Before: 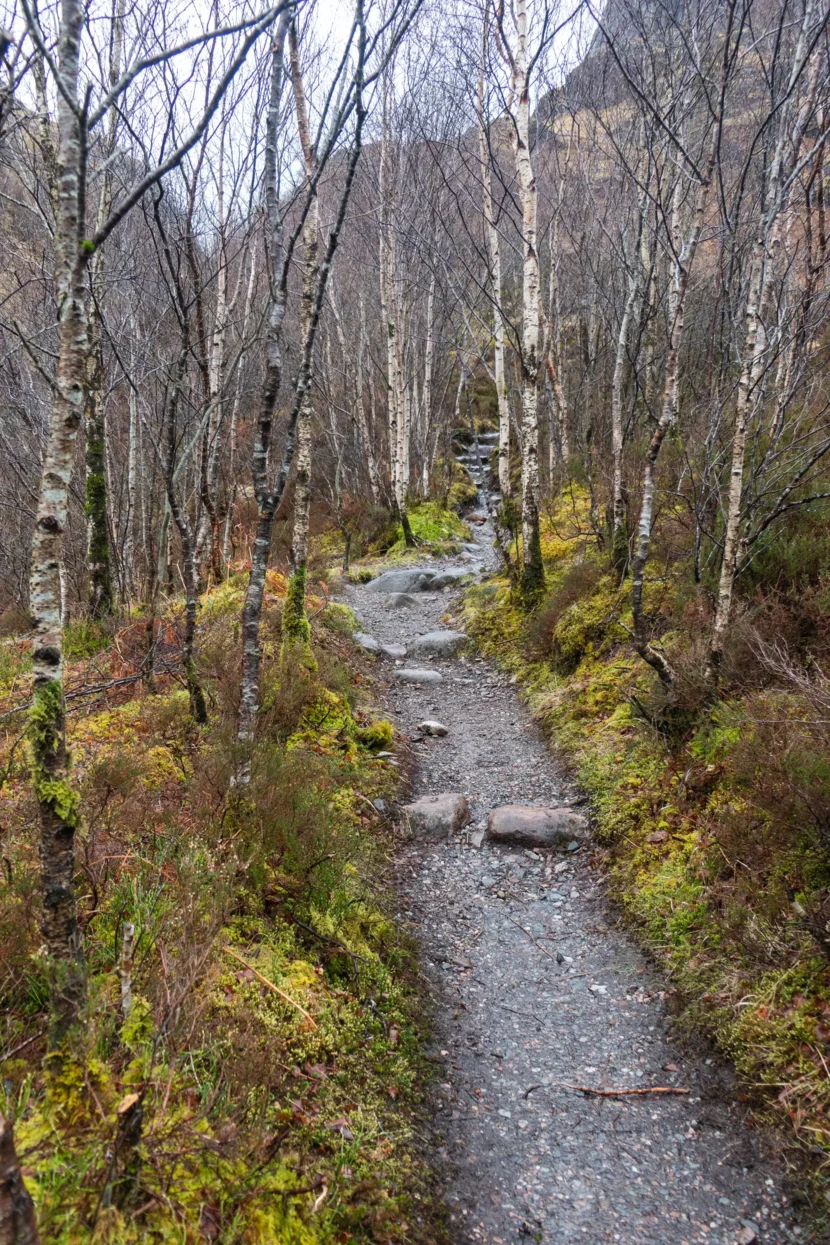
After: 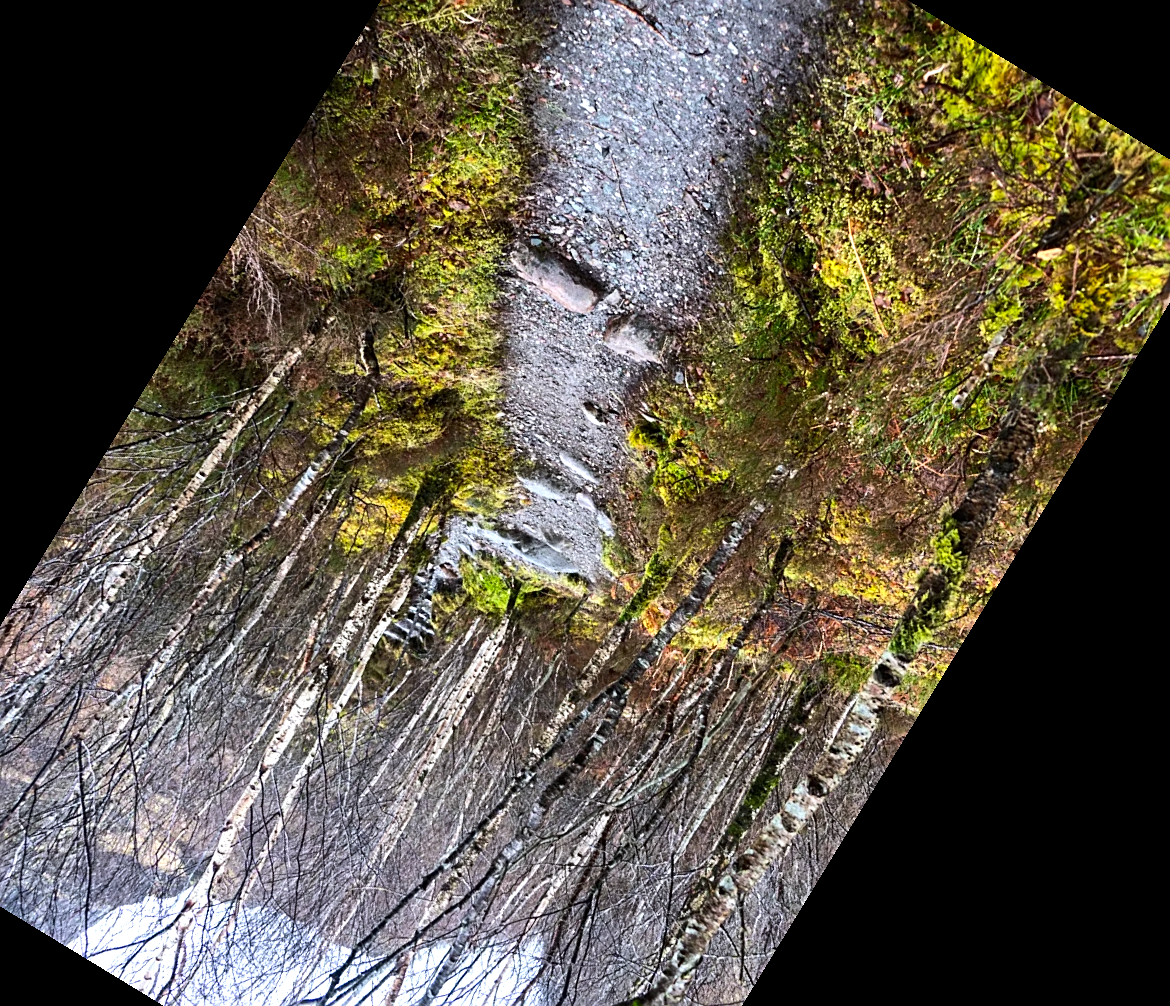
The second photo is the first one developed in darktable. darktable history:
sharpen: on, module defaults
shadows and highlights: shadows 37.27, highlights -28.18, soften with gaussian
contrast brightness saturation: contrast 0.08, saturation 0.2
tone equalizer: -8 EV -0.75 EV, -7 EV -0.7 EV, -6 EV -0.6 EV, -5 EV -0.4 EV, -3 EV 0.4 EV, -2 EV 0.6 EV, -1 EV 0.7 EV, +0 EV 0.75 EV, edges refinement/feathering 500, mask exposure compensation -1.57 EV, preserve details no
white balance: red 0.98, blue 1.034
crop and rotate: angle 148.68°, left 9.111%, top 15.603%, right 4.588%, bottom 17.041%
